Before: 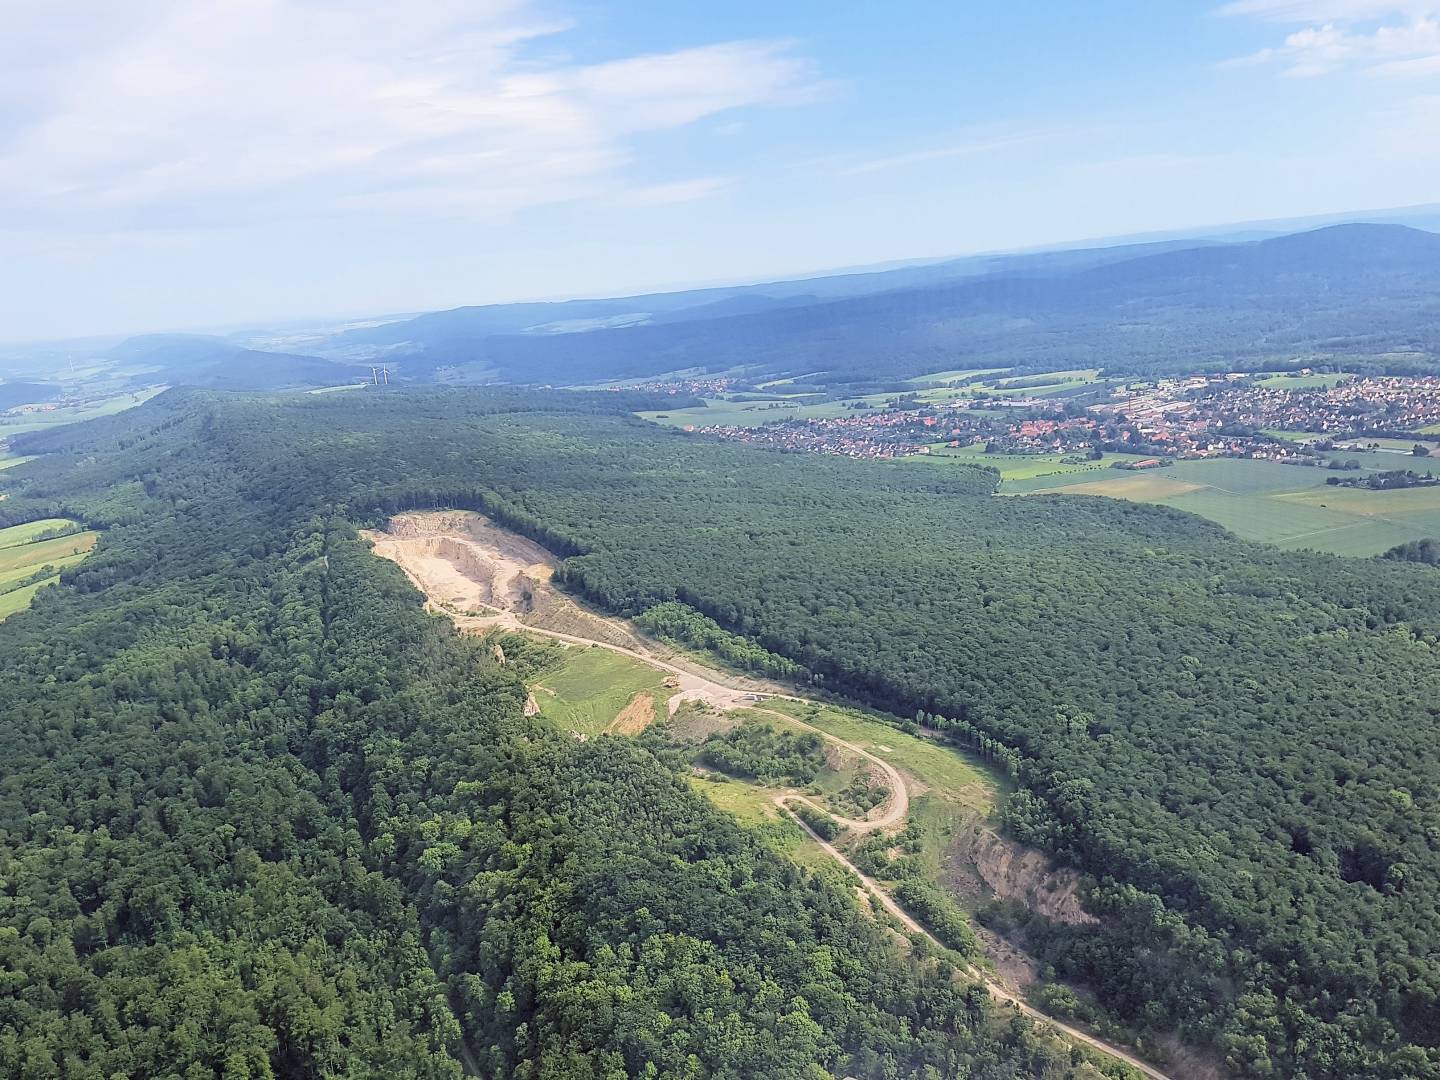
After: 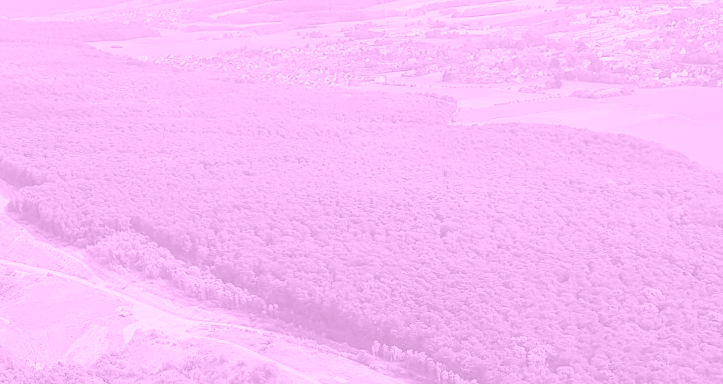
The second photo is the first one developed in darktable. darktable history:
crop: left 36.607%, top 34.735%, right 13.146%, bottom 30.611%
rotate and perspective: lens shift (horizontal) -0.055, automatic cropping off
contrast brightness saturation: brightness -0.02, saturation 0.35
rgb curve: curves: ch0 [(0, 0) (0.078, 0.051) (0.929, 0.956) (1, 1)], compensate middle gray true
colorize: hue 331.2°, saturation 75%, source mix 30.28%, lightness 70.52%, version 1
